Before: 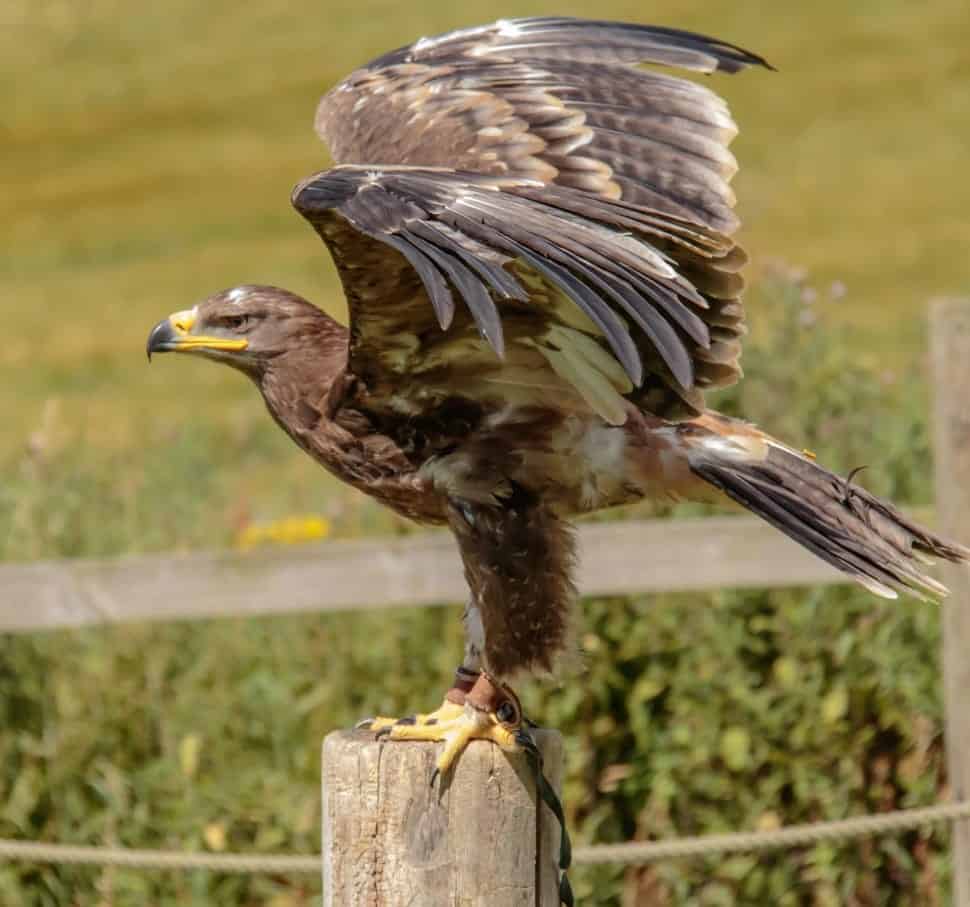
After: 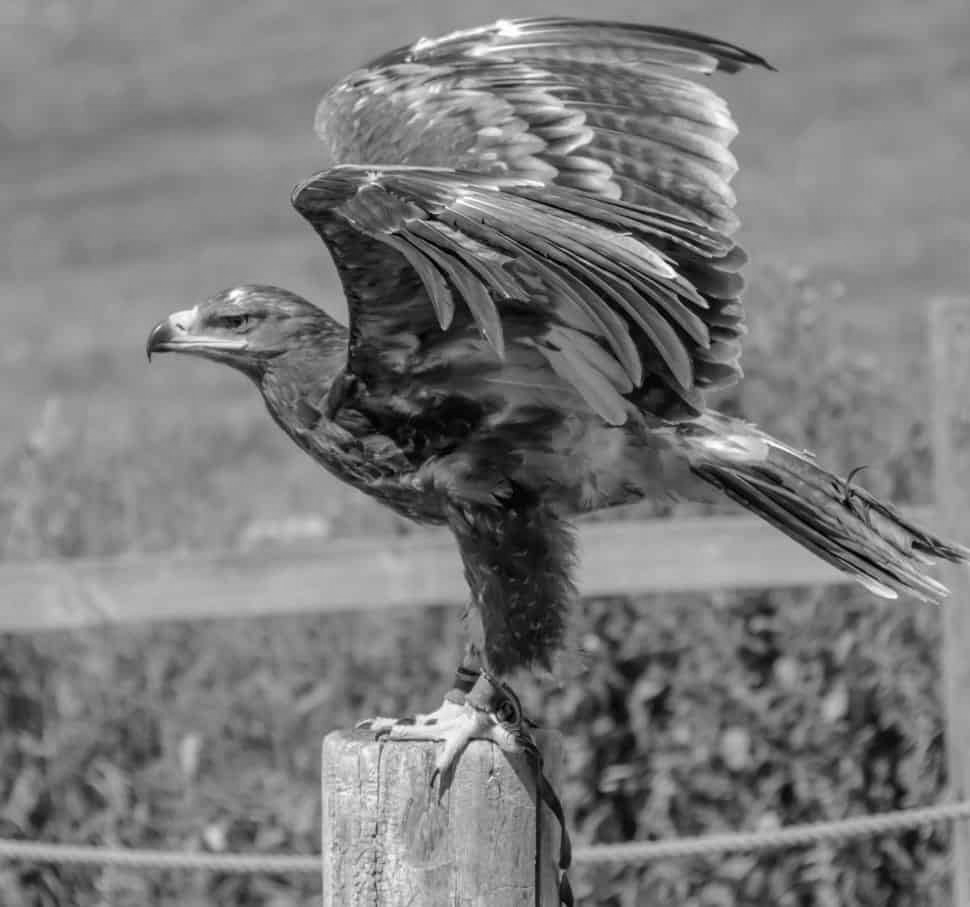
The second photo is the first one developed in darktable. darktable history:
color balance rgb: perceptual saturation grading › global saturation 20%, perceptual saturation grading › highlights -25%, perceptual saturation grading › shadows 25%
shadows and highlights: highlights color adjustment 0%, soften with gaussian
monochrome: a 16.01, b -2.65, highlights 0.52
